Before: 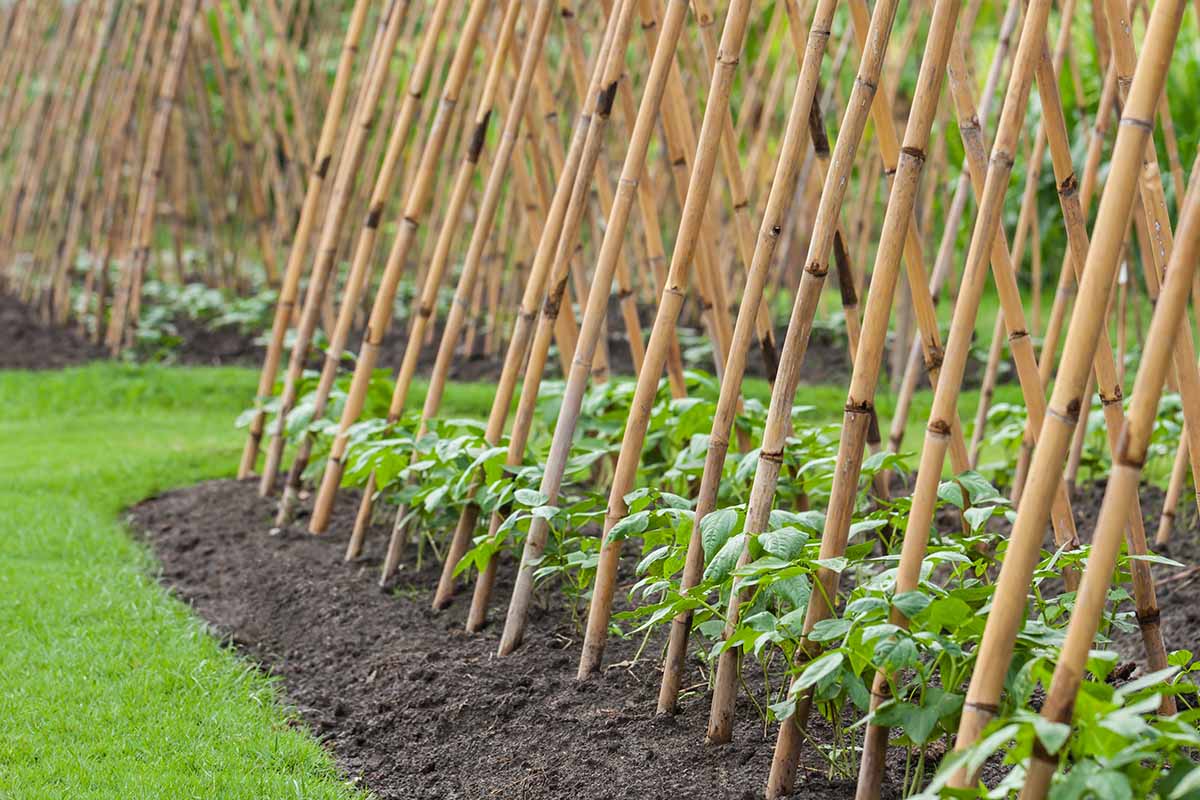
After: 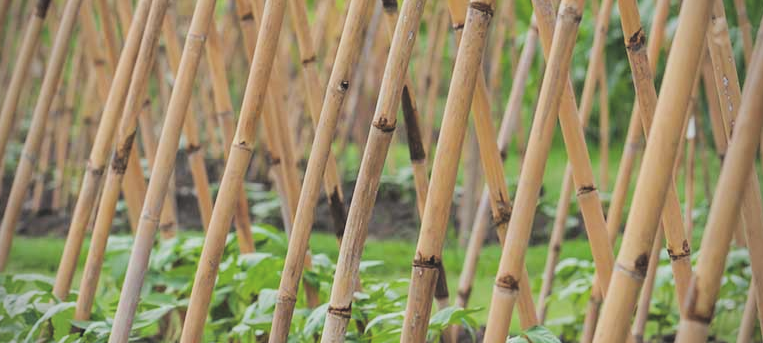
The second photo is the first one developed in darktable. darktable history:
crop: left 36.054%, top 18.16%, right 0.313%, bottom 38.95%
vignetting: fall-off radius 60.42%, brightness -0.728, saturation -0.486
filmic rgb: black relative exposure -7.61 EV, white relative exposure 4.61 EV, threshold 5.97 EV, target black luminance 0%, hardness 3.52, latitude 50.33%, contrast 1.039, highlights saturation mix 9.81%, shadows ↔ highlights balance -0.197%, enable highlight reconstruction true
exposure: black level correction -0.031, compensate exposure bias true, compensate highlight preservation false
